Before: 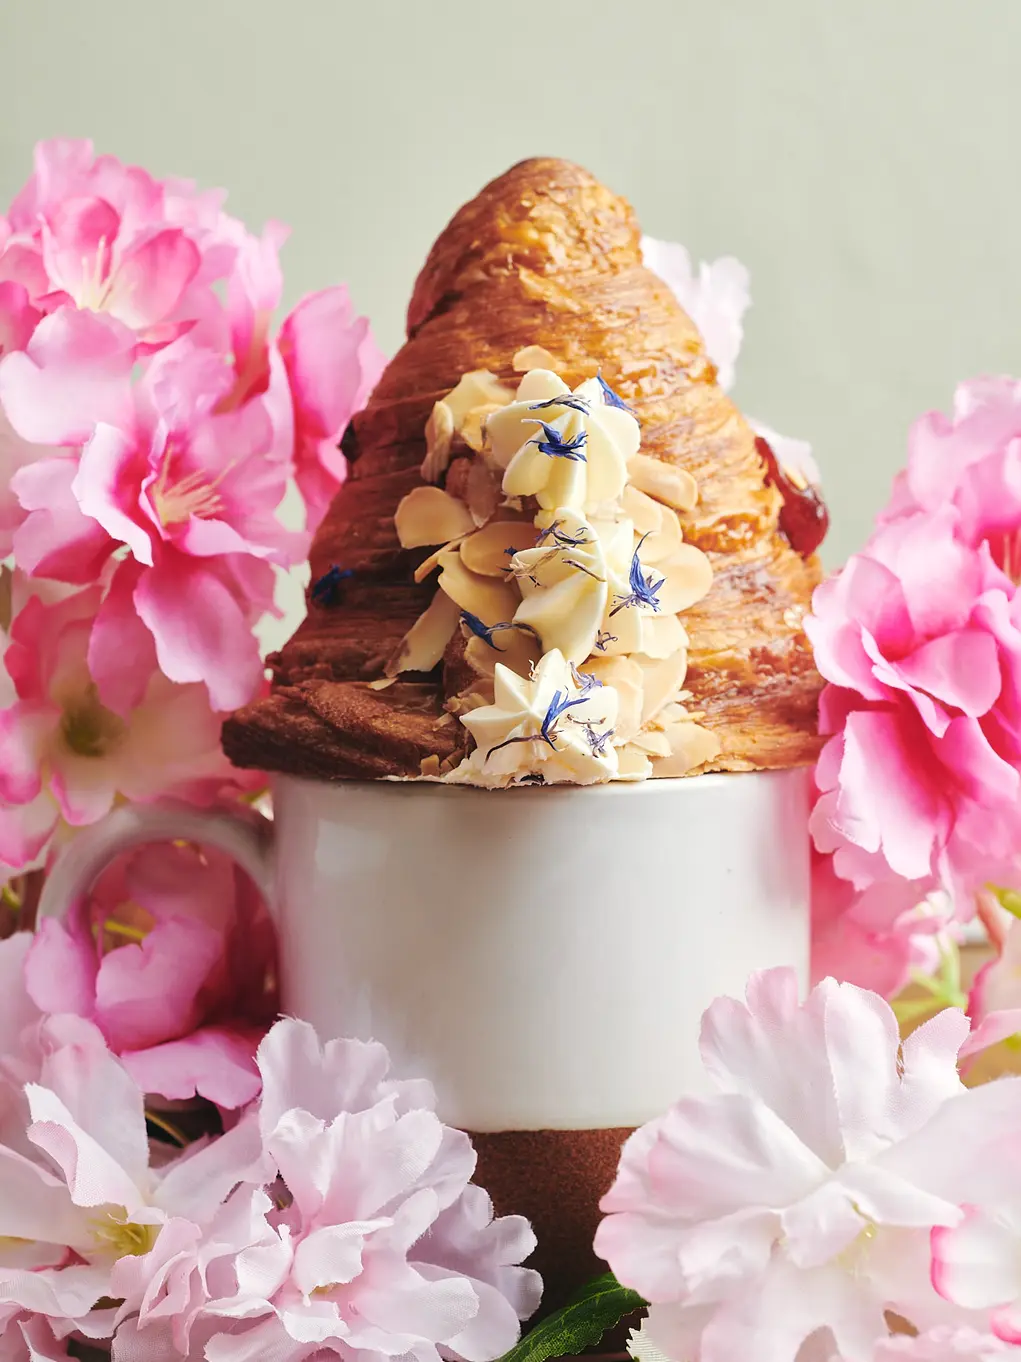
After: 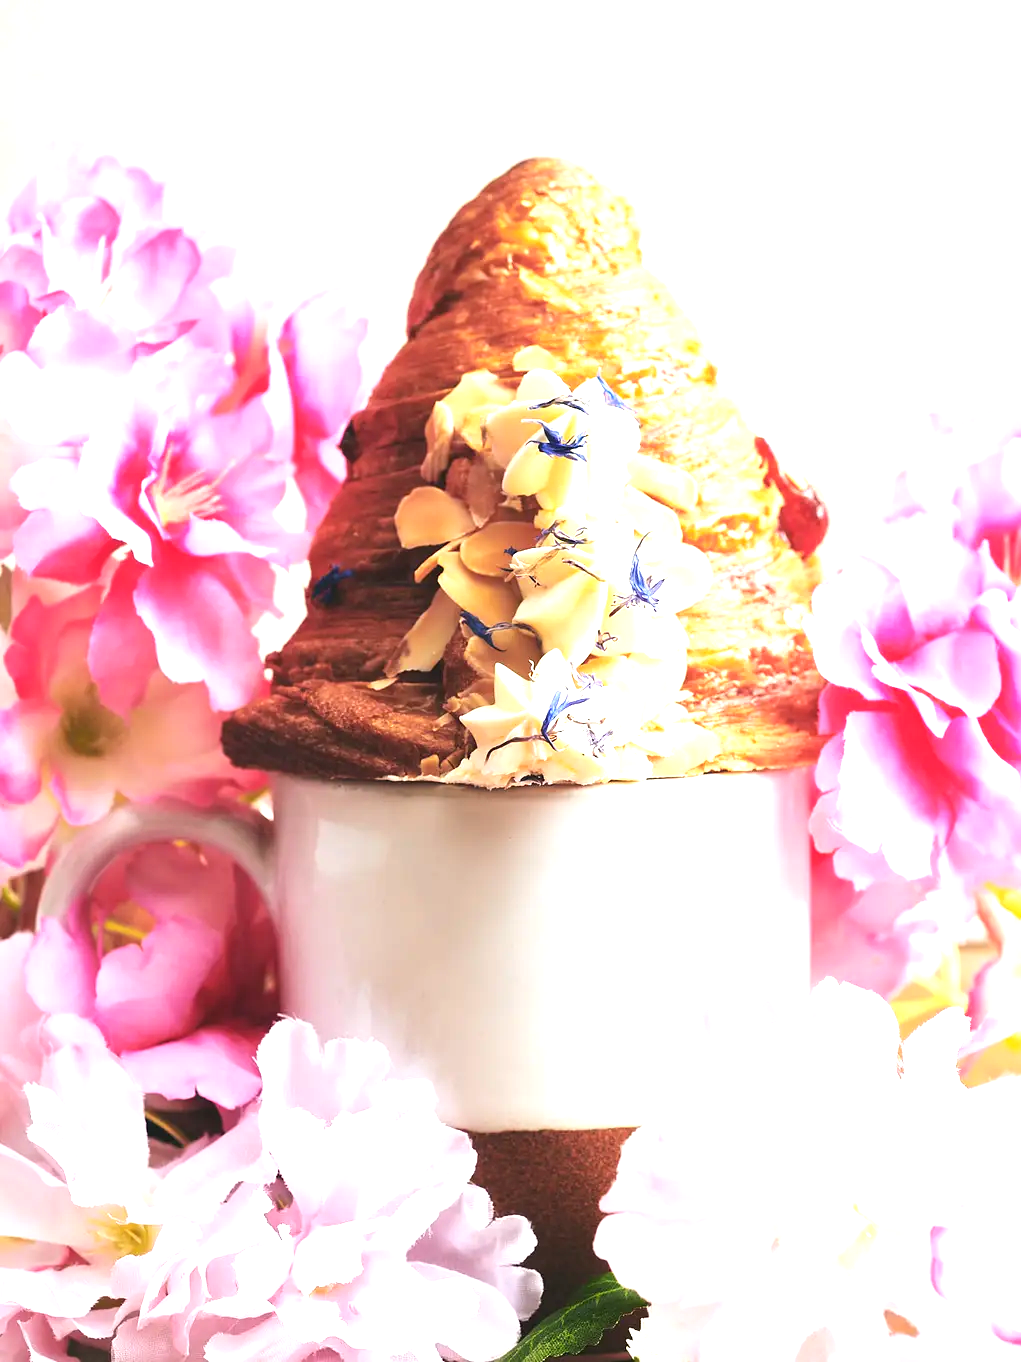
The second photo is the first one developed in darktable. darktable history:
exposure: black level correction 0, exposure 1.124 EV, compensate highlight preservation false
